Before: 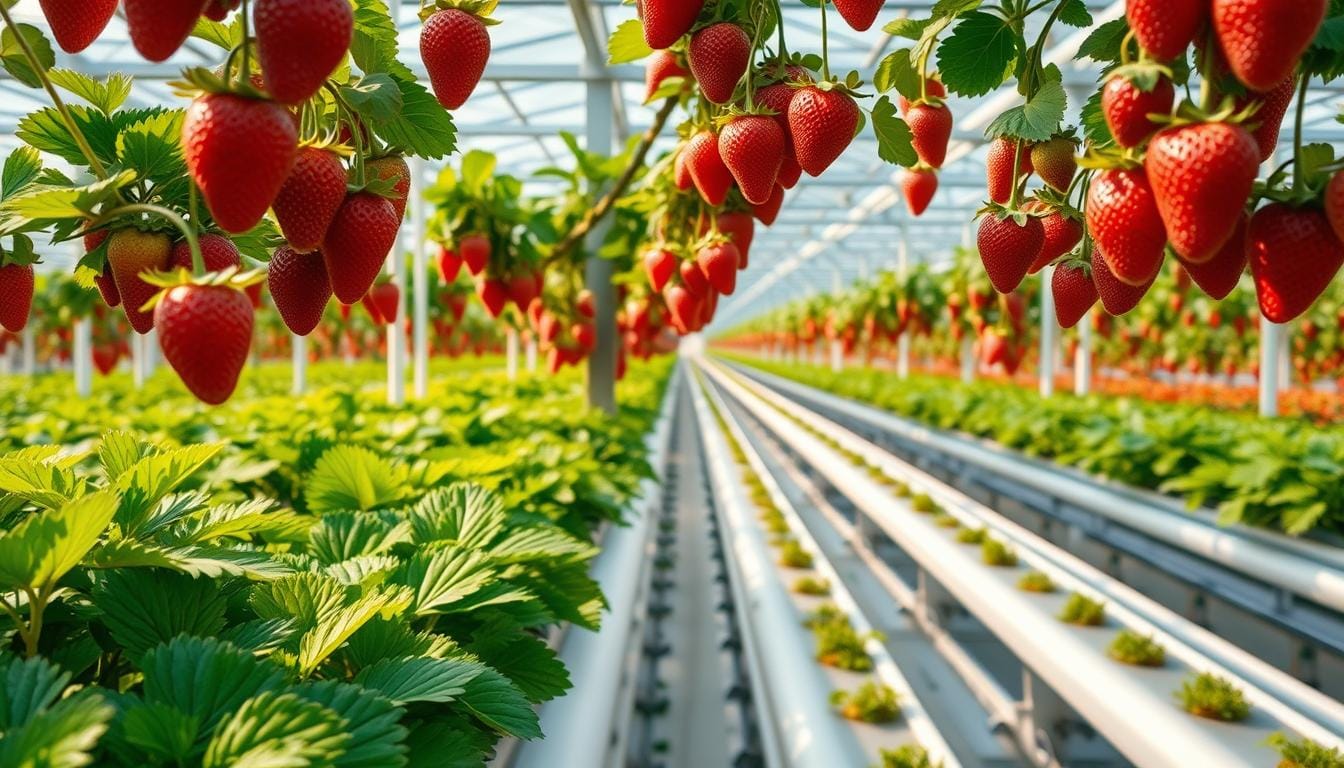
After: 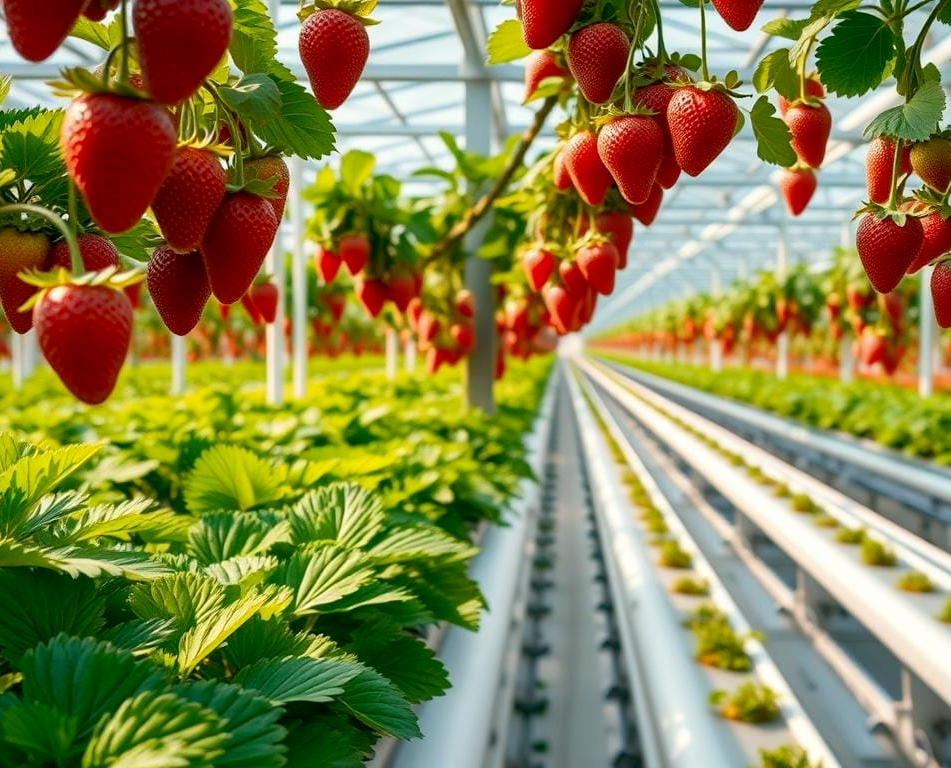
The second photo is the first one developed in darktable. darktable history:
white balance: emerald 1
crop and rotate: left 9.061%, right 20.142%
exposure: black level correction 0.005, exposure 0.014 EV, compensate highlight preservation false
